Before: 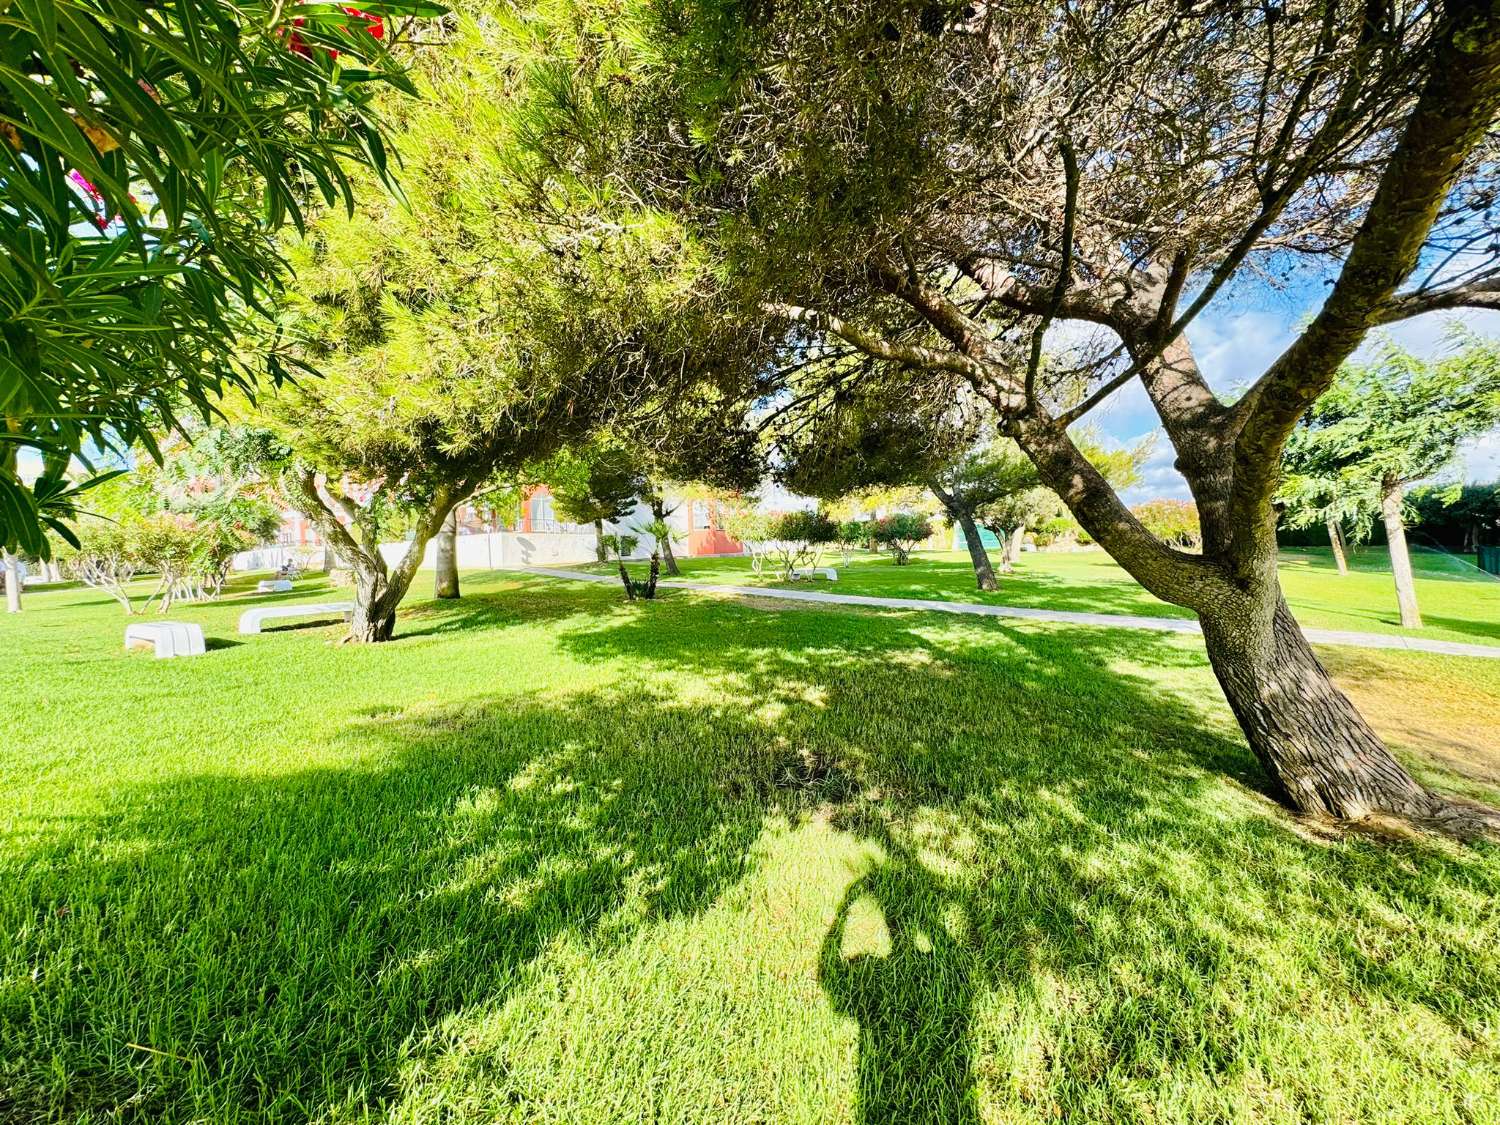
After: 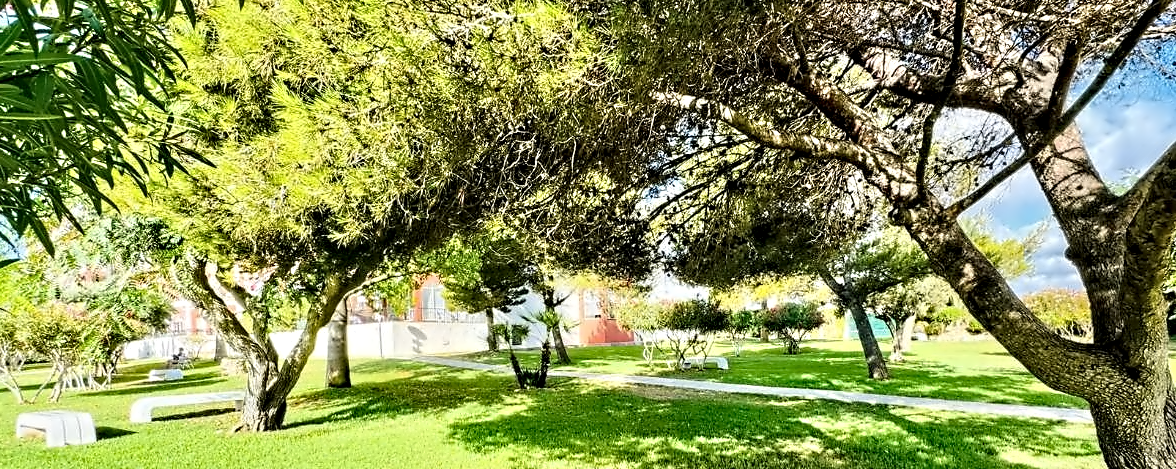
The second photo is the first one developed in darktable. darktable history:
contrast equalizer: y [[0.5, 0.542, 0.583, 0.625, 0.667, 0.708], [0.5 ×6], [0.5 ×6], [0, 0.033, 0.067, 0.1, 0.133, 0.167], [0, 0.05, 0.1, 0.15, 0.2, 0.25]]
crop: left 7.293%, top 18.783%, right 14.303%, bottom 39.517%
